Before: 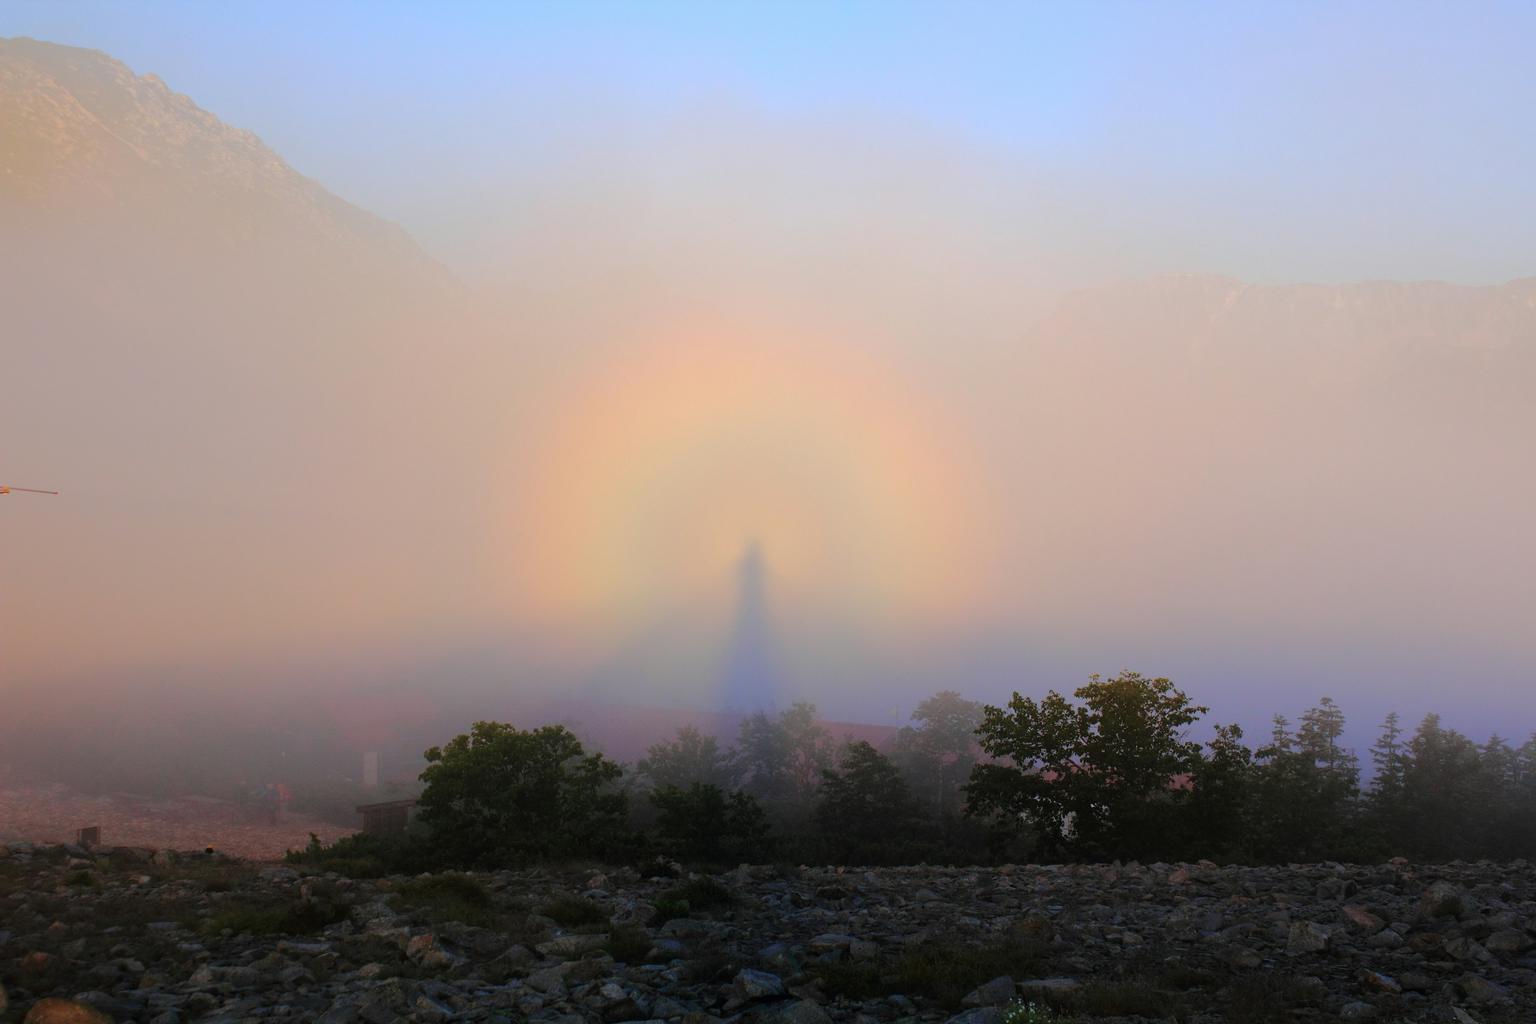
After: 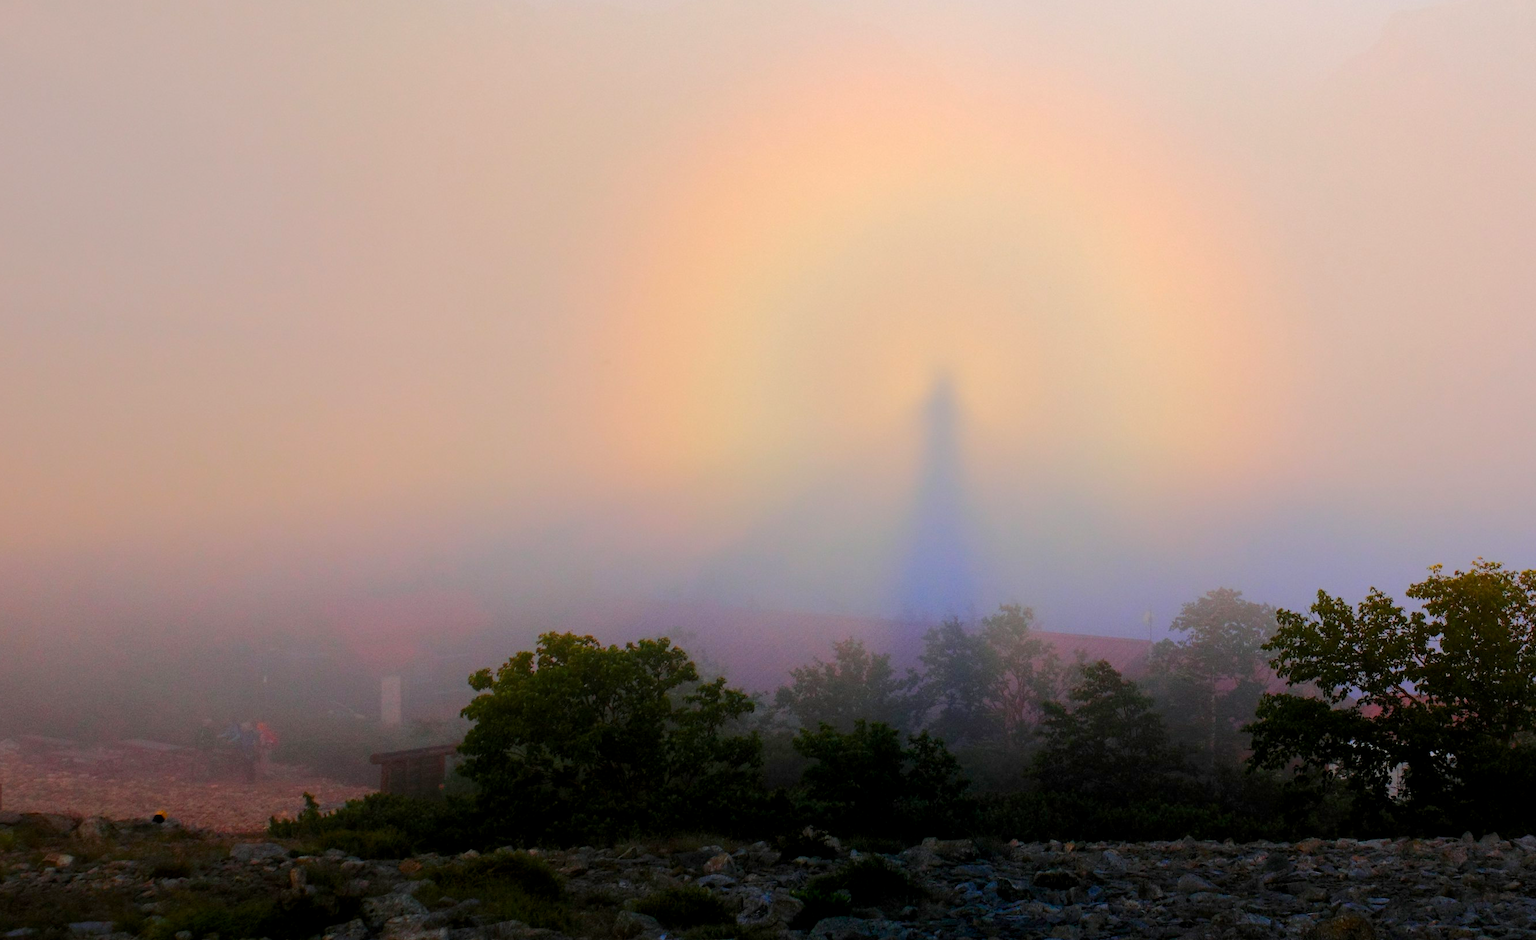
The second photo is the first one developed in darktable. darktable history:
color balance rgb: global offset › luminance -0.51%, perceptual saturation grading › global saturation 27.53%, perceptual saturation grading › highlights -25%, perceptual saturation grading › shadows 25%, perceptual brilliance grading › highlights 6.62%, perceptual brilliance grading › mid-tones 17.07%, perceptual brilliance grading › shadows -5.23%
crop: left 6.488%, top 27.668%, right 24.183%, bottom 8.656%
